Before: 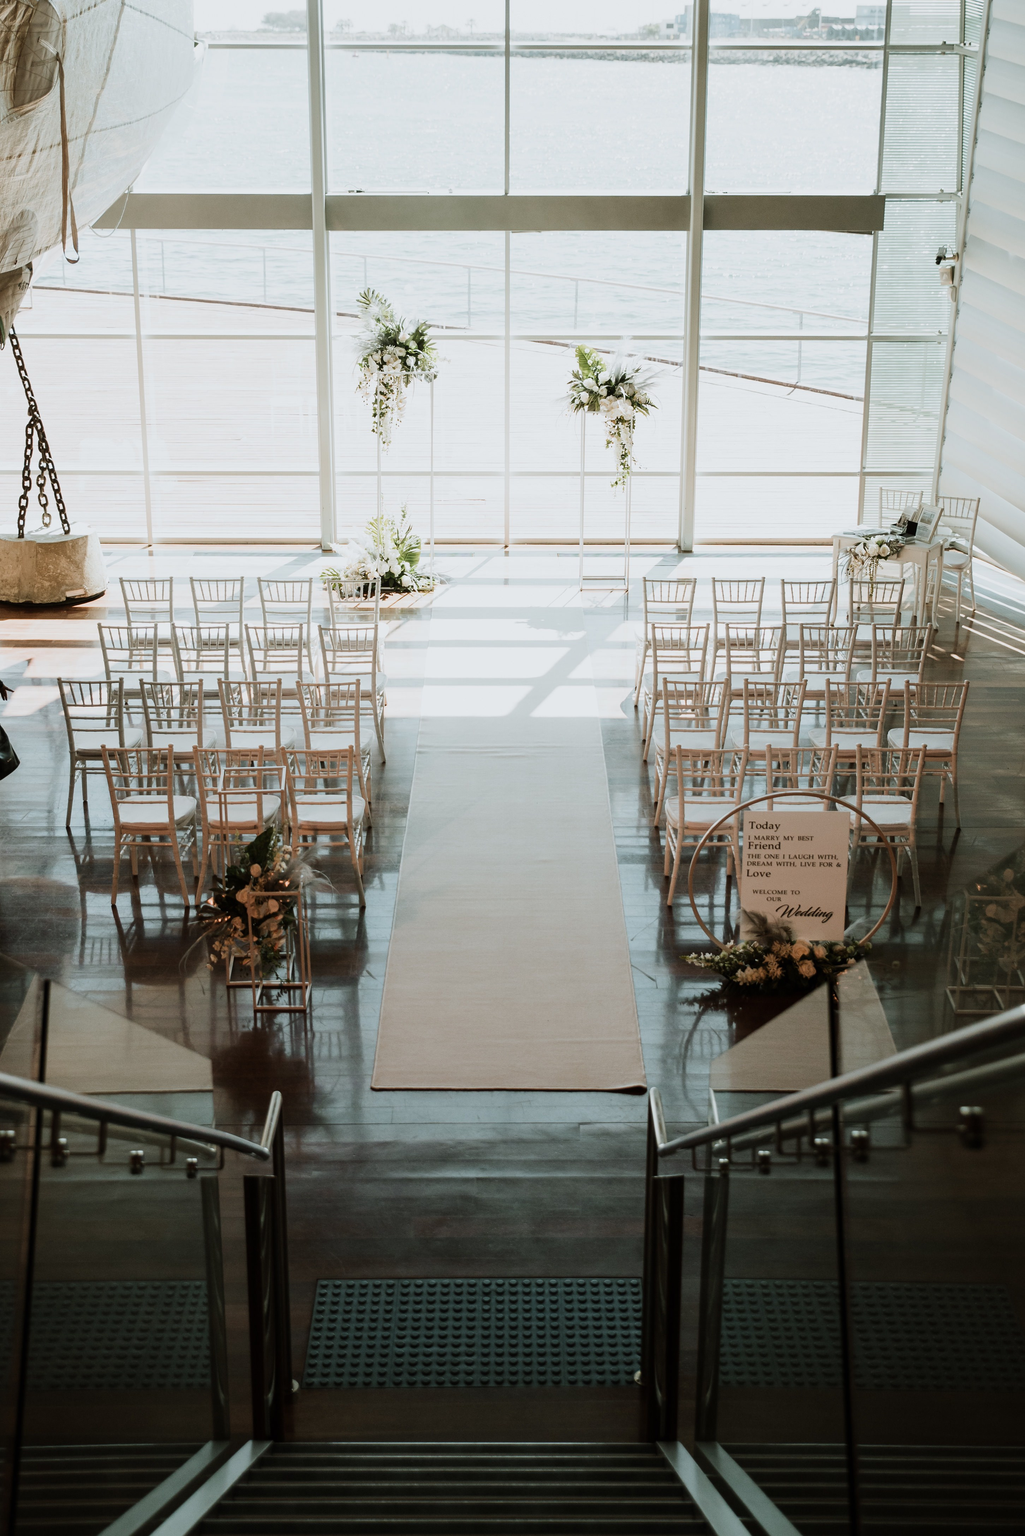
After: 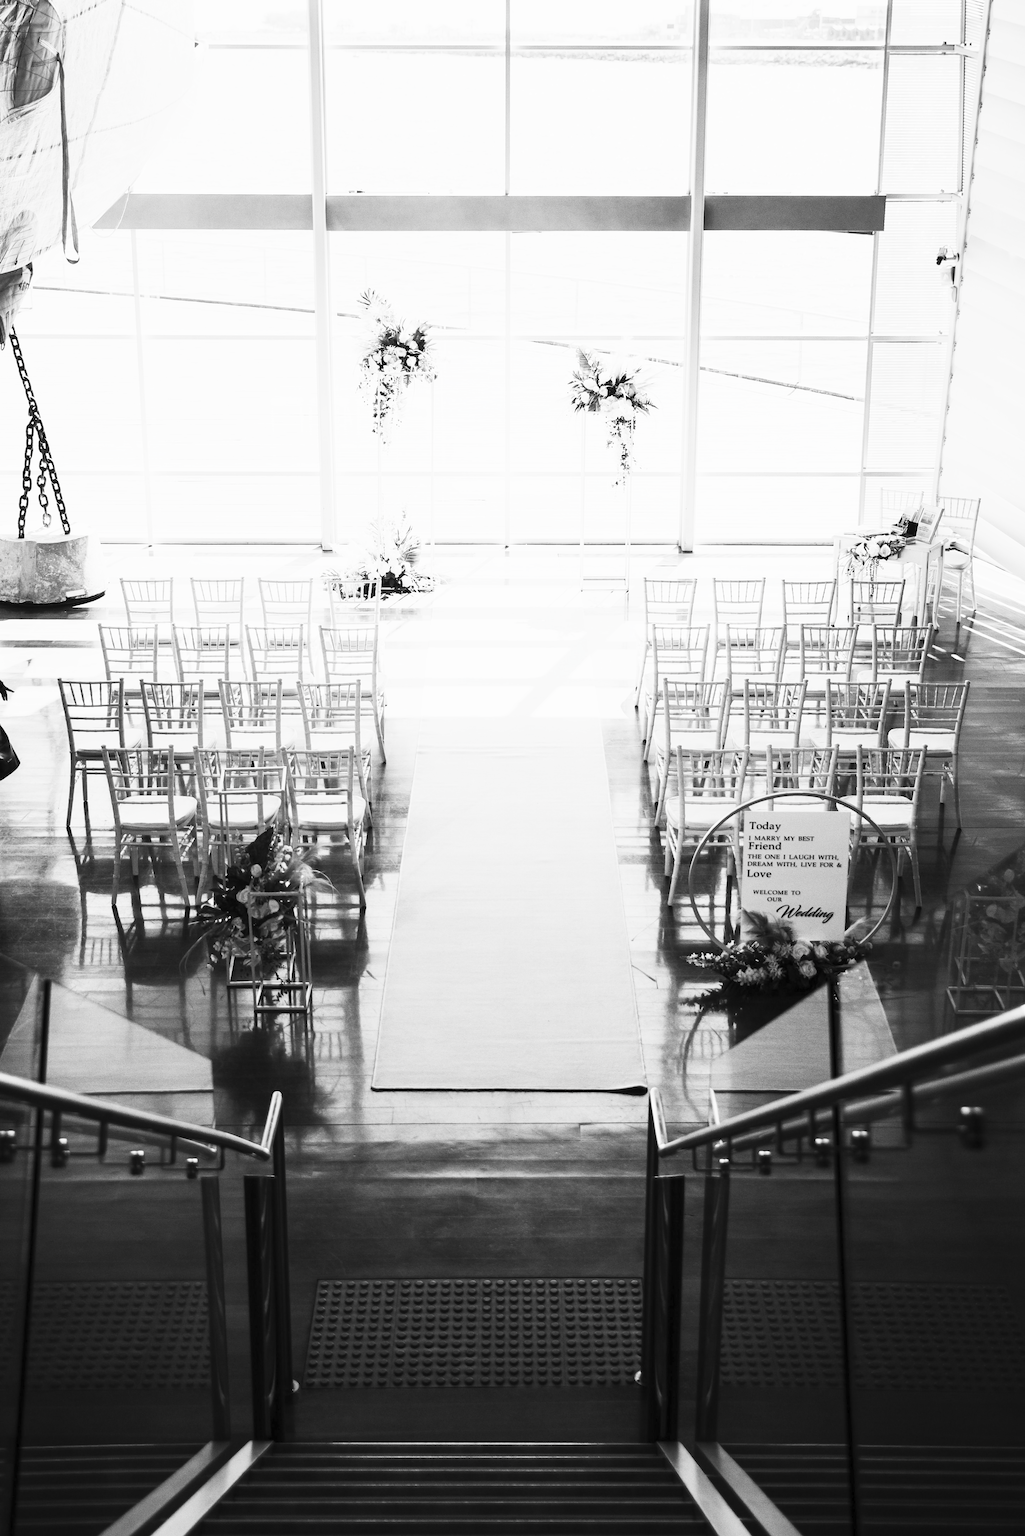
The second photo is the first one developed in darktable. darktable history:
contrast brightness saturation: contrast 0.543, brightness 0.465, saturation -0.992
